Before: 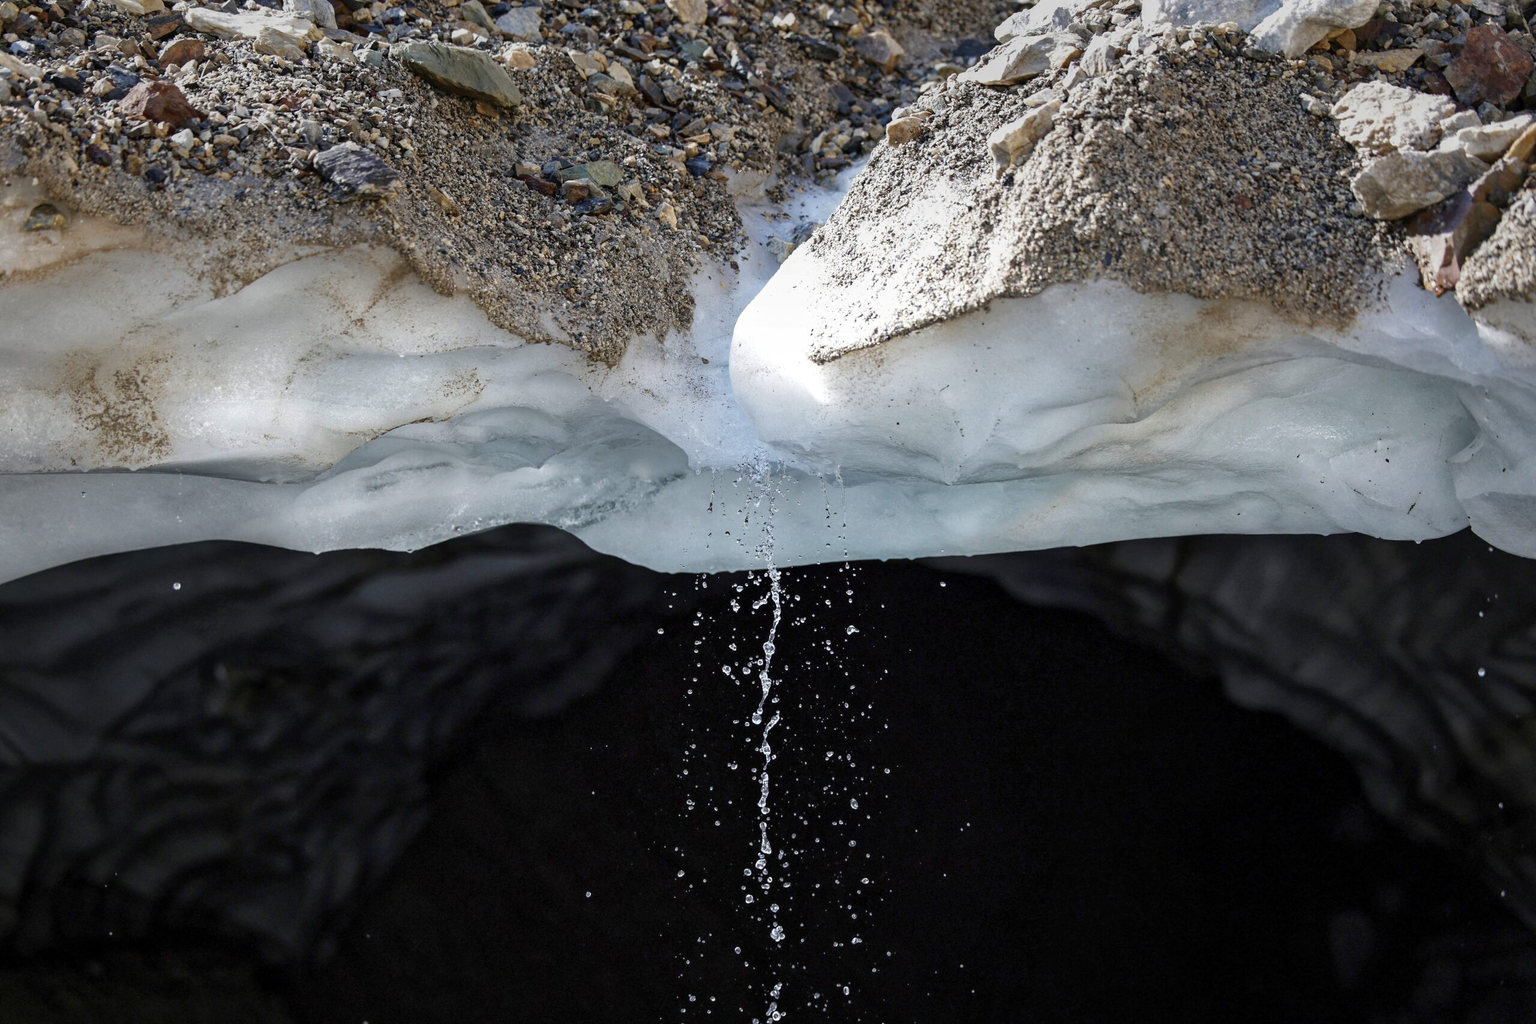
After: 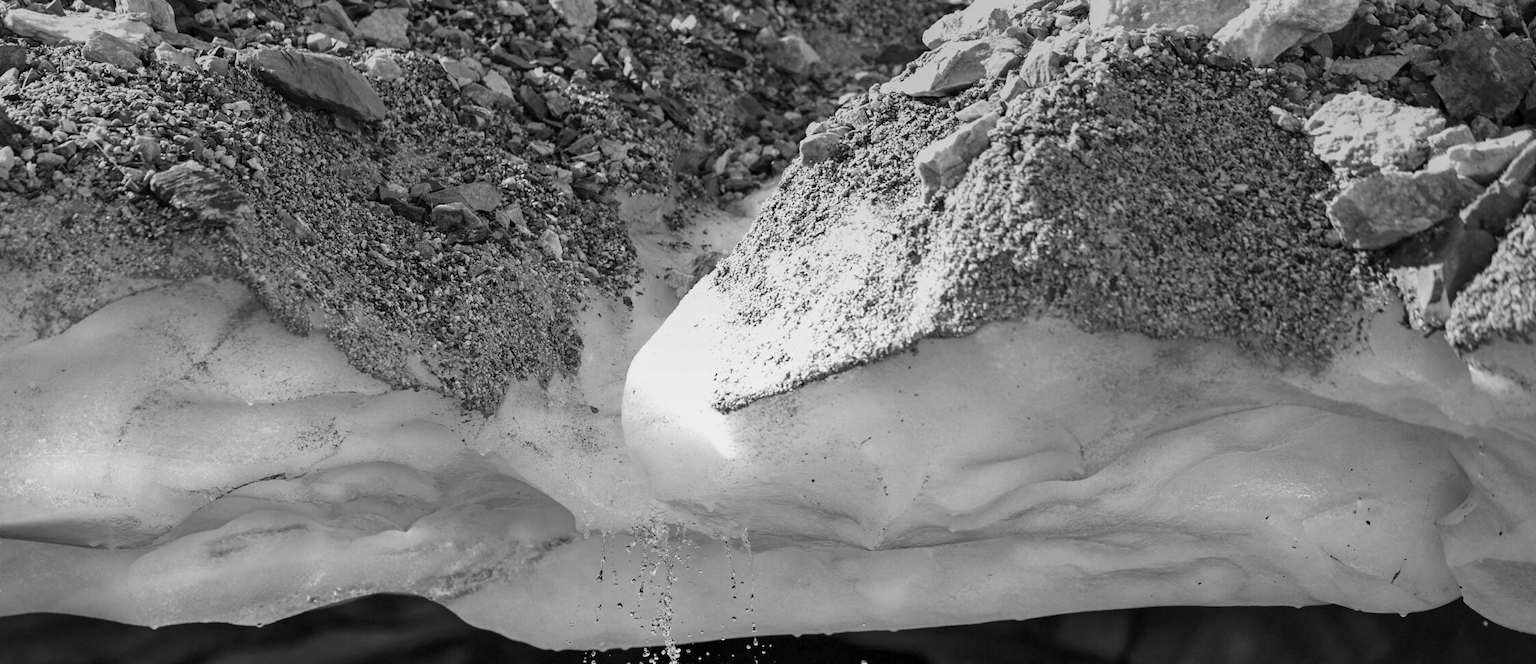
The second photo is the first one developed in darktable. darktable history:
monochrome: a -92.57, b 58.91
crop and rotate: left 11.812%, bottom 42.776%
